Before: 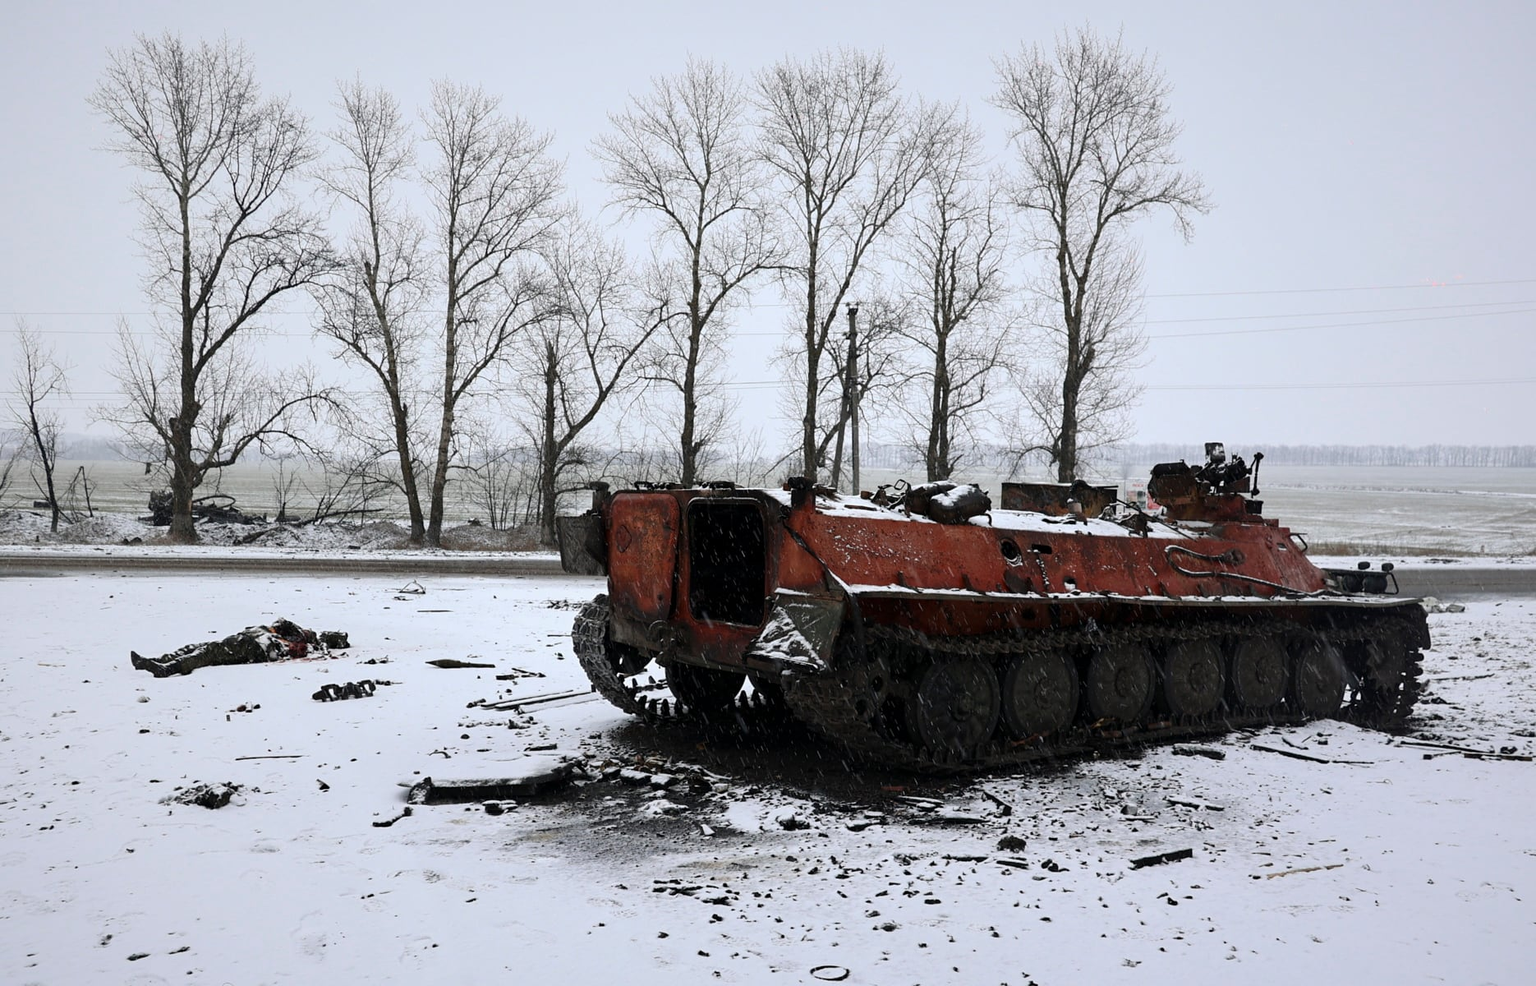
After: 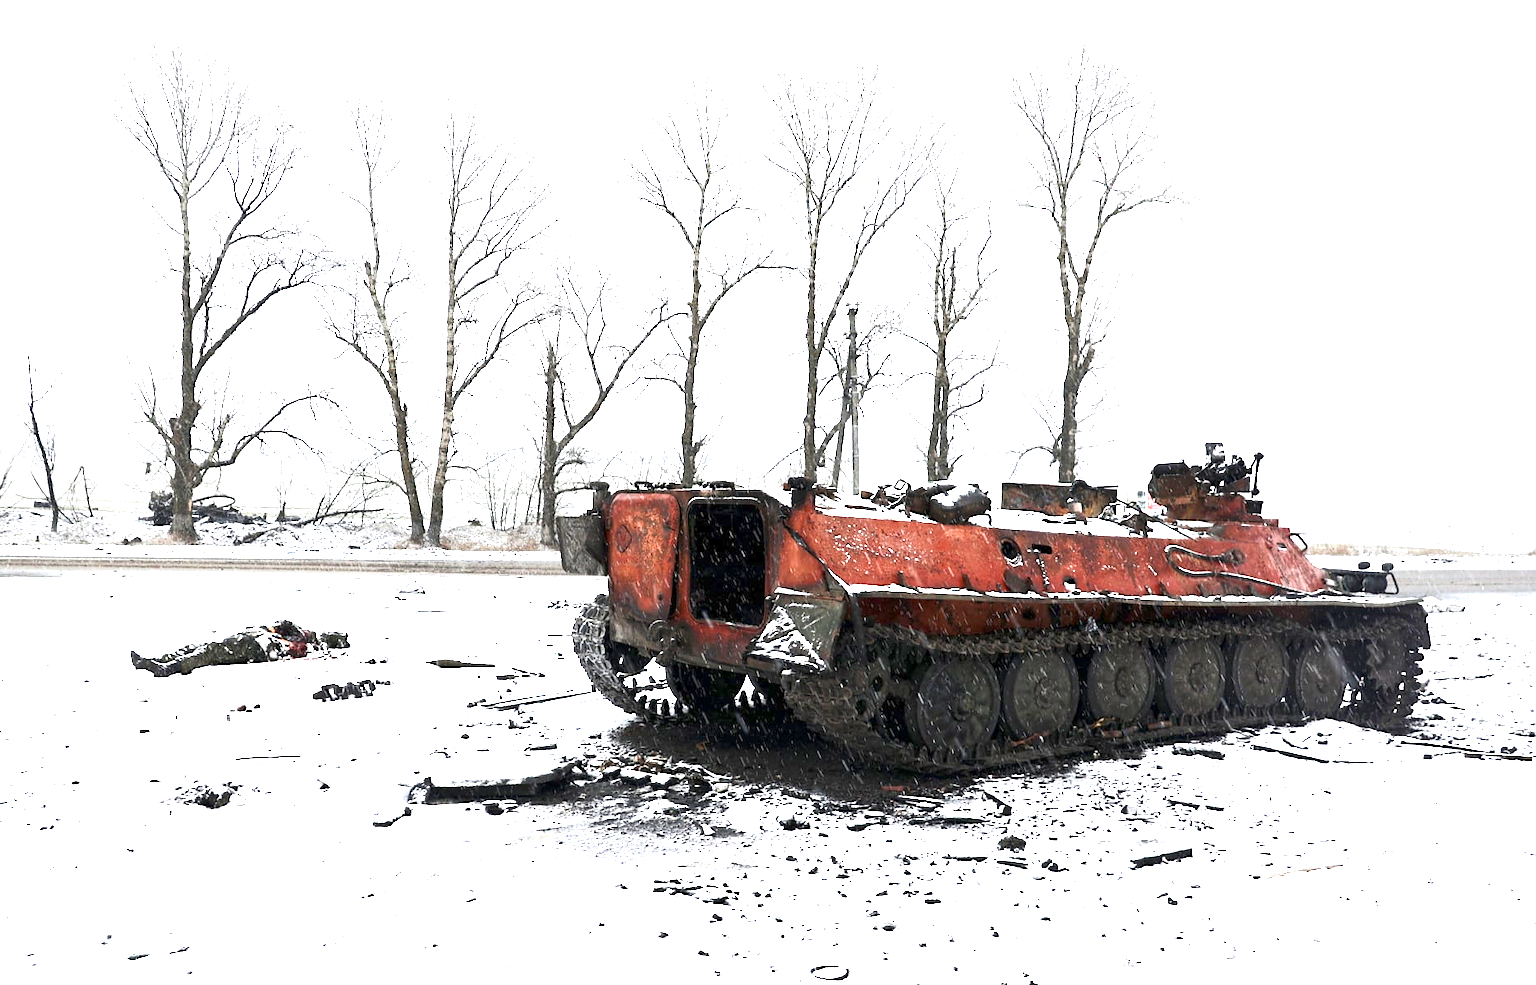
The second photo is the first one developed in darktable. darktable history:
levels: mode automatic, levels [0, 0.618, 1]
shadows and highlights: shadows 0.72, highlights 39.49
exposure: exposure 2.198 EV, compensate highlight preservation false
